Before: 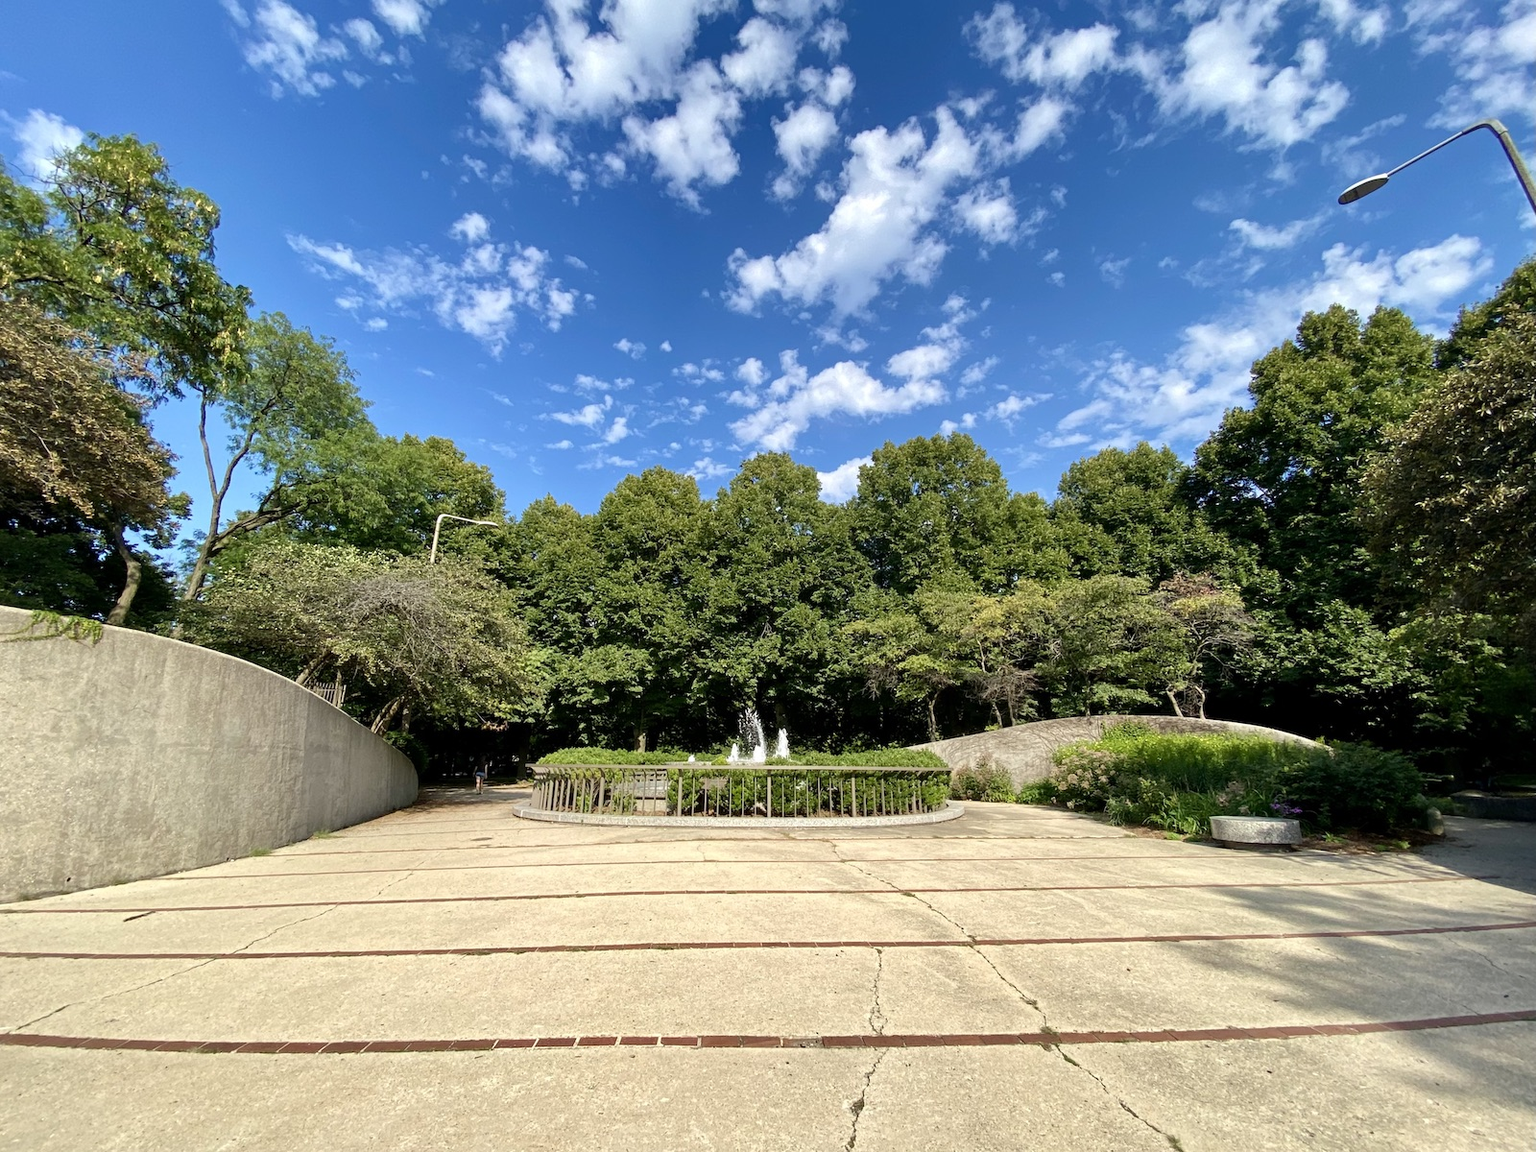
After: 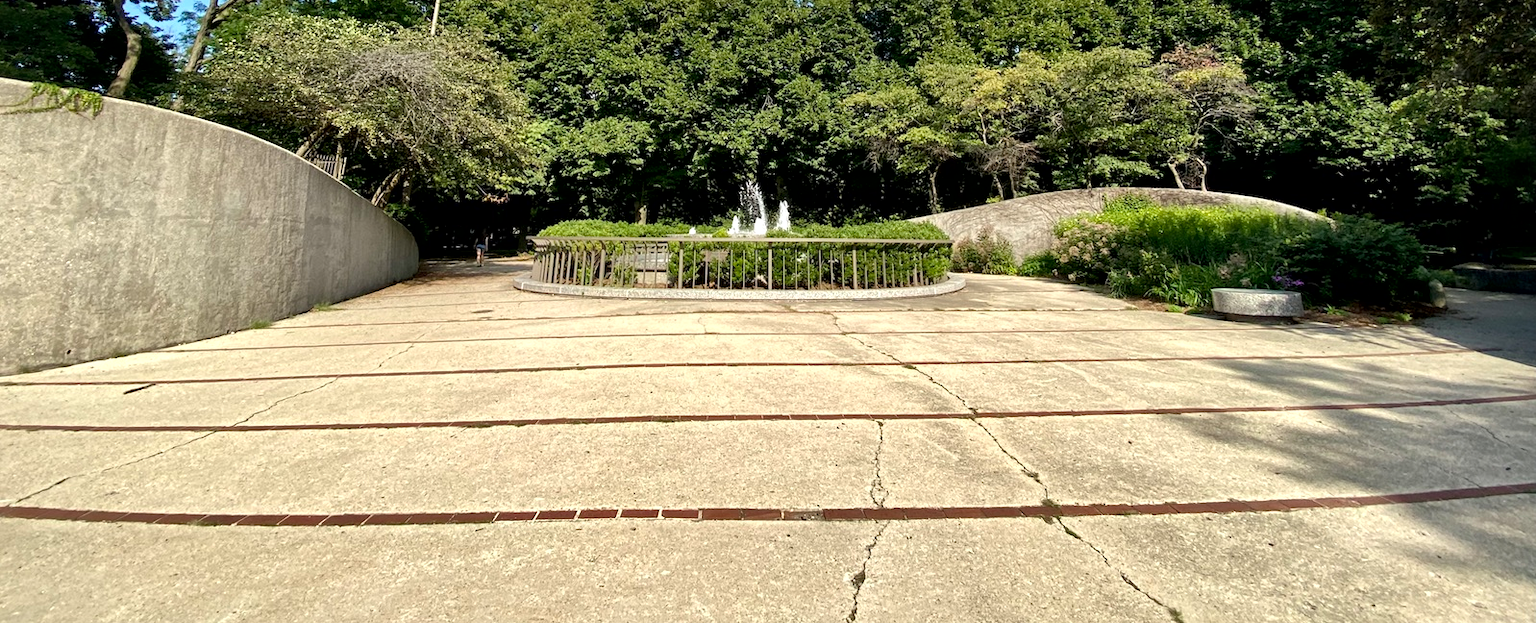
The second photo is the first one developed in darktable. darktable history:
local contrast: mode bilateral grid, contrast 24, coarseness 60, detail 152%, midtone range 0.2
crop and rotate: top 45.916%, right 0.07%
